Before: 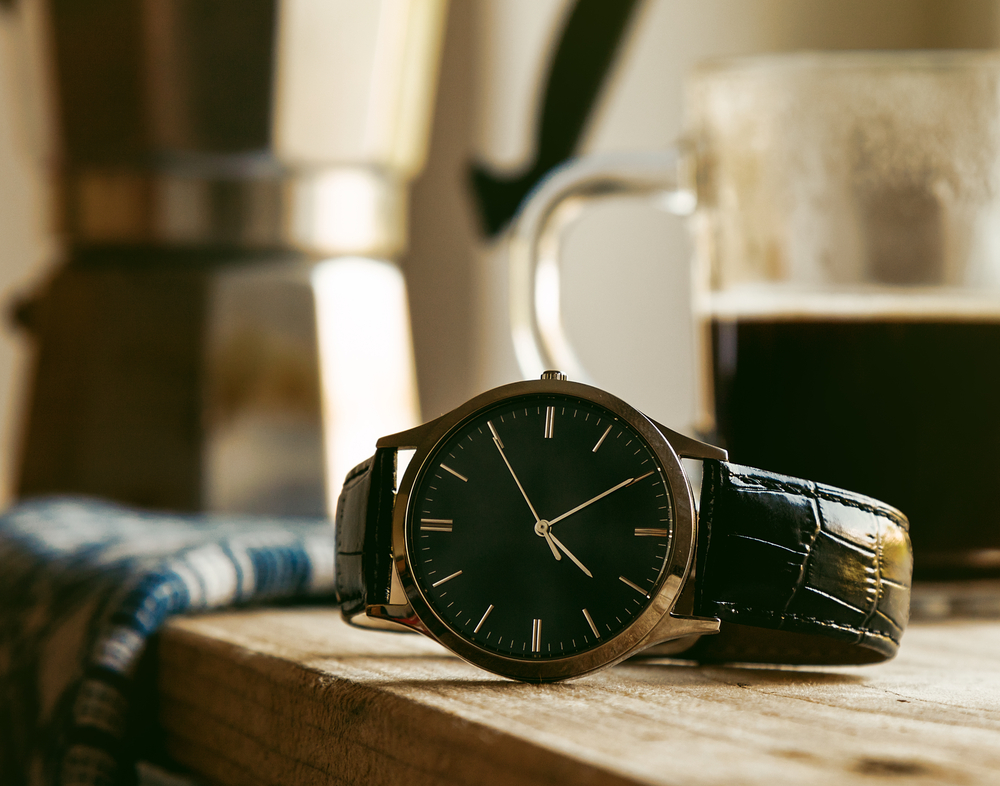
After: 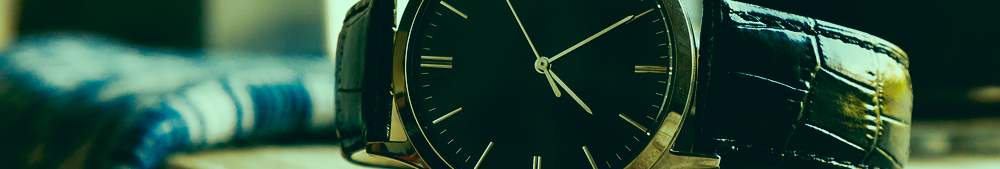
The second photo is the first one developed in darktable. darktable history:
crop and rotate: top 58.919%, bottom 19.464%
tone curve: curves: ch0 [(0, 0) (0.058, 0.027) (0.214, 0.183) (0.304, 0.288) (0.522, 0.549) (0.658, 0.7) (0.741, 0.775) (0.844, 0.866) (0.986, 0.957)]; ch1 [(0, 0) (0.172, 0.123) (0.312, 0.296) (0.437, 0.429) (0.471, 0.469) (0.502, 0.5) (0.513, 0.515) (0.572, 0.603) (0.617, 0.653) (0.68, 0.724) (0.889, 0.924) (1, 1)]; ch2 [(0, 0) (0.411, 0.424) (0.489, 0.49) (0.502, 0.5) (0.517, 0.519) (0.549, 0.578) (0.604, 0.628) (0.693, 0.686) (1, 1)], preserve colors none
color correction: highlights a* -20.04, highlights b* 9.79, shadows a* -20.99, shadows b* -11.45
